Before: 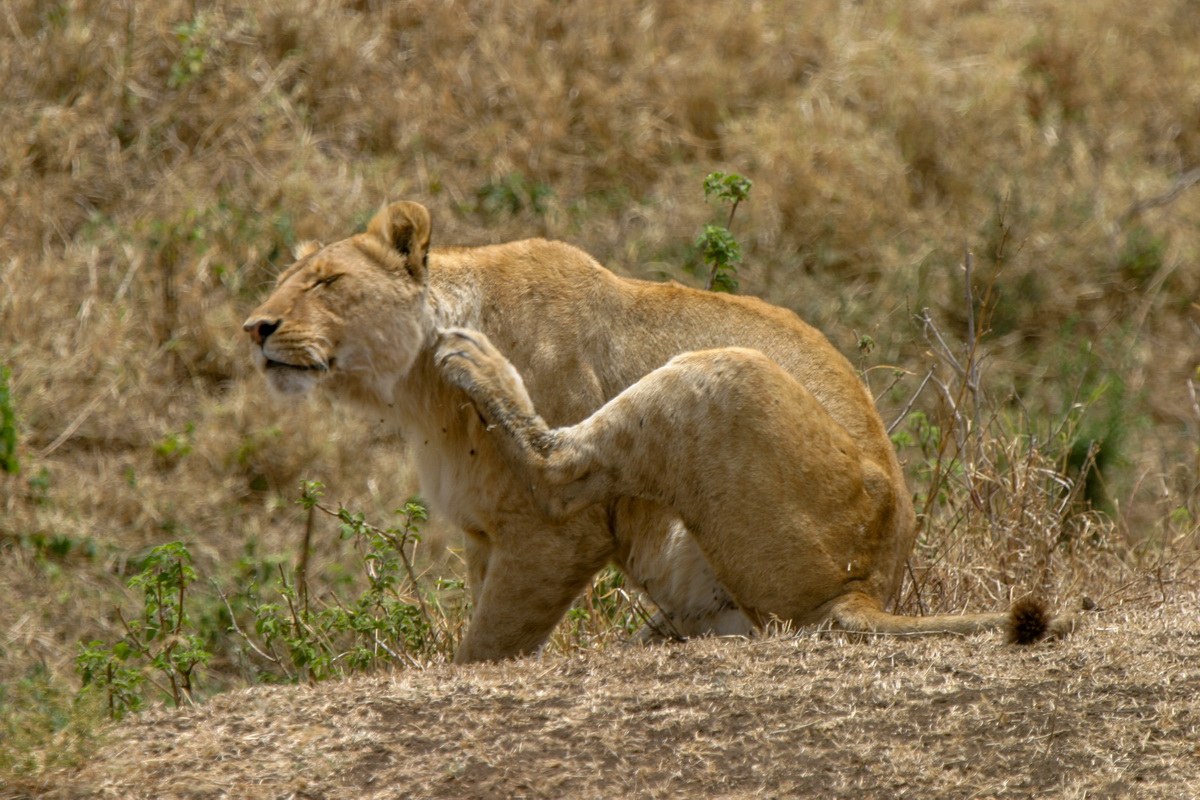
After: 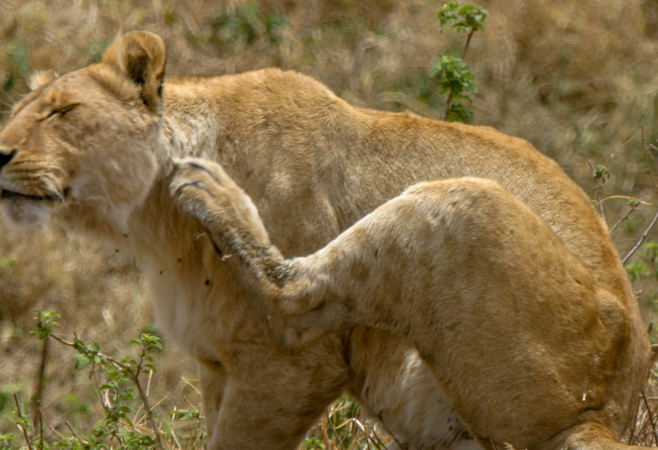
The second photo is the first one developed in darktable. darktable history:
crop and rotate: left 22.158%, top 21.465%, right 22.986%, bottom 22.18%
